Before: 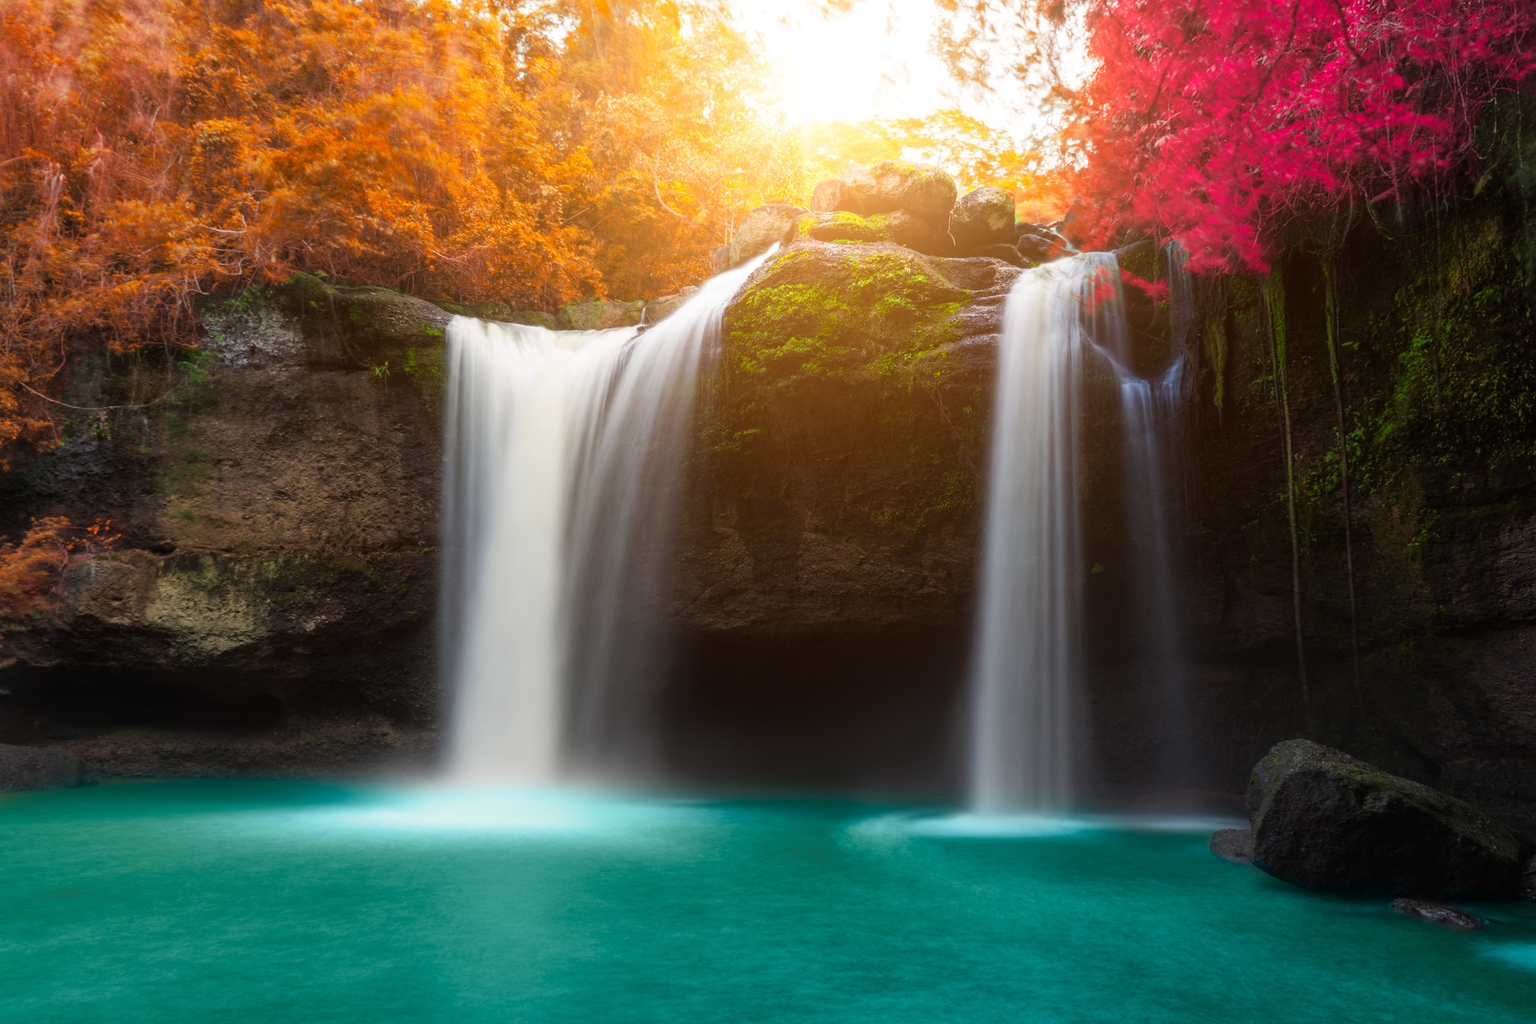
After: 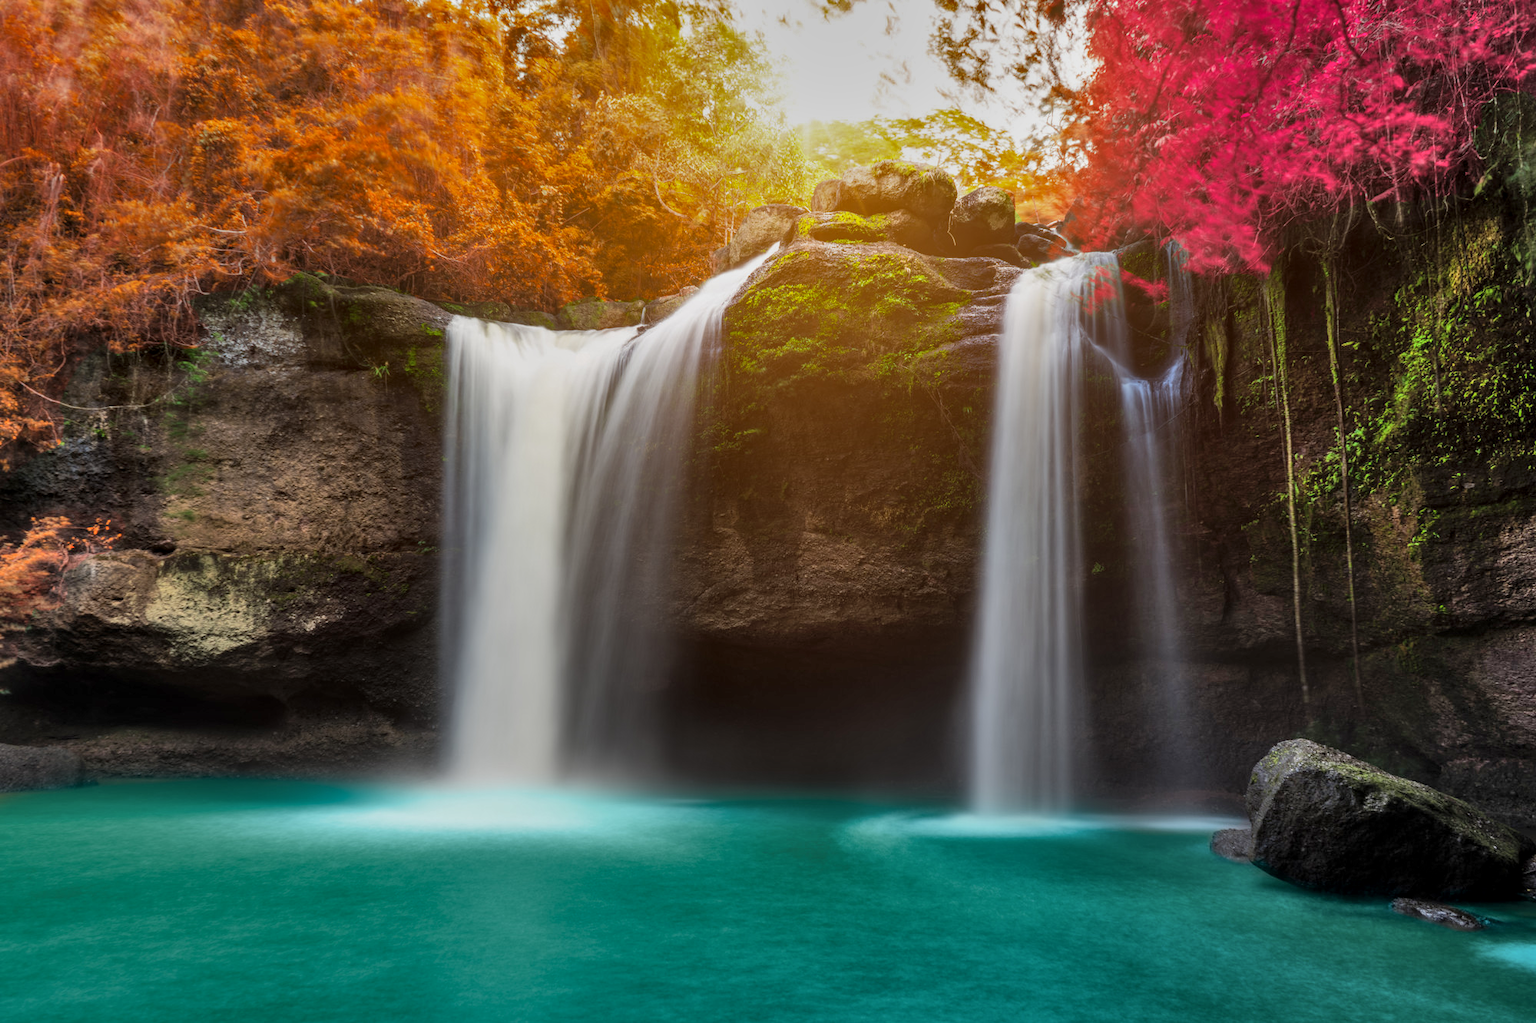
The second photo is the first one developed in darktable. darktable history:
shadows and highlights: shadows 80.73, white point adjustment -9.07, highlights -61.46, soften with gaussian
contrast brightness saturation: contrast 0.01, saturation -0.05
local contrast: on, module defaults
